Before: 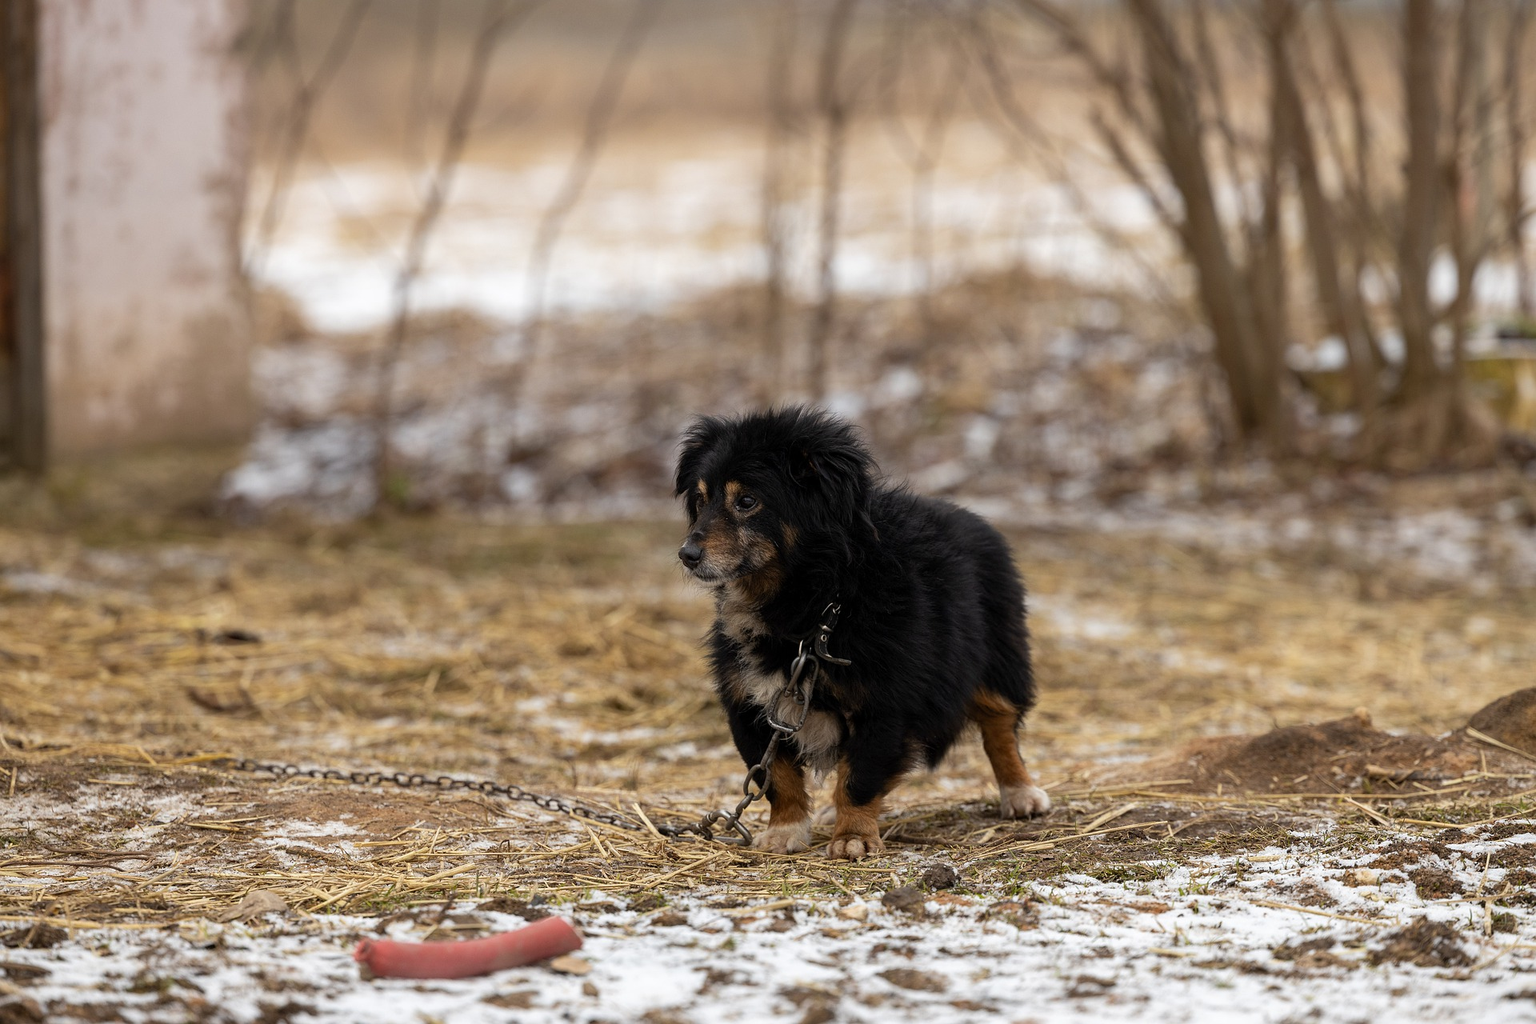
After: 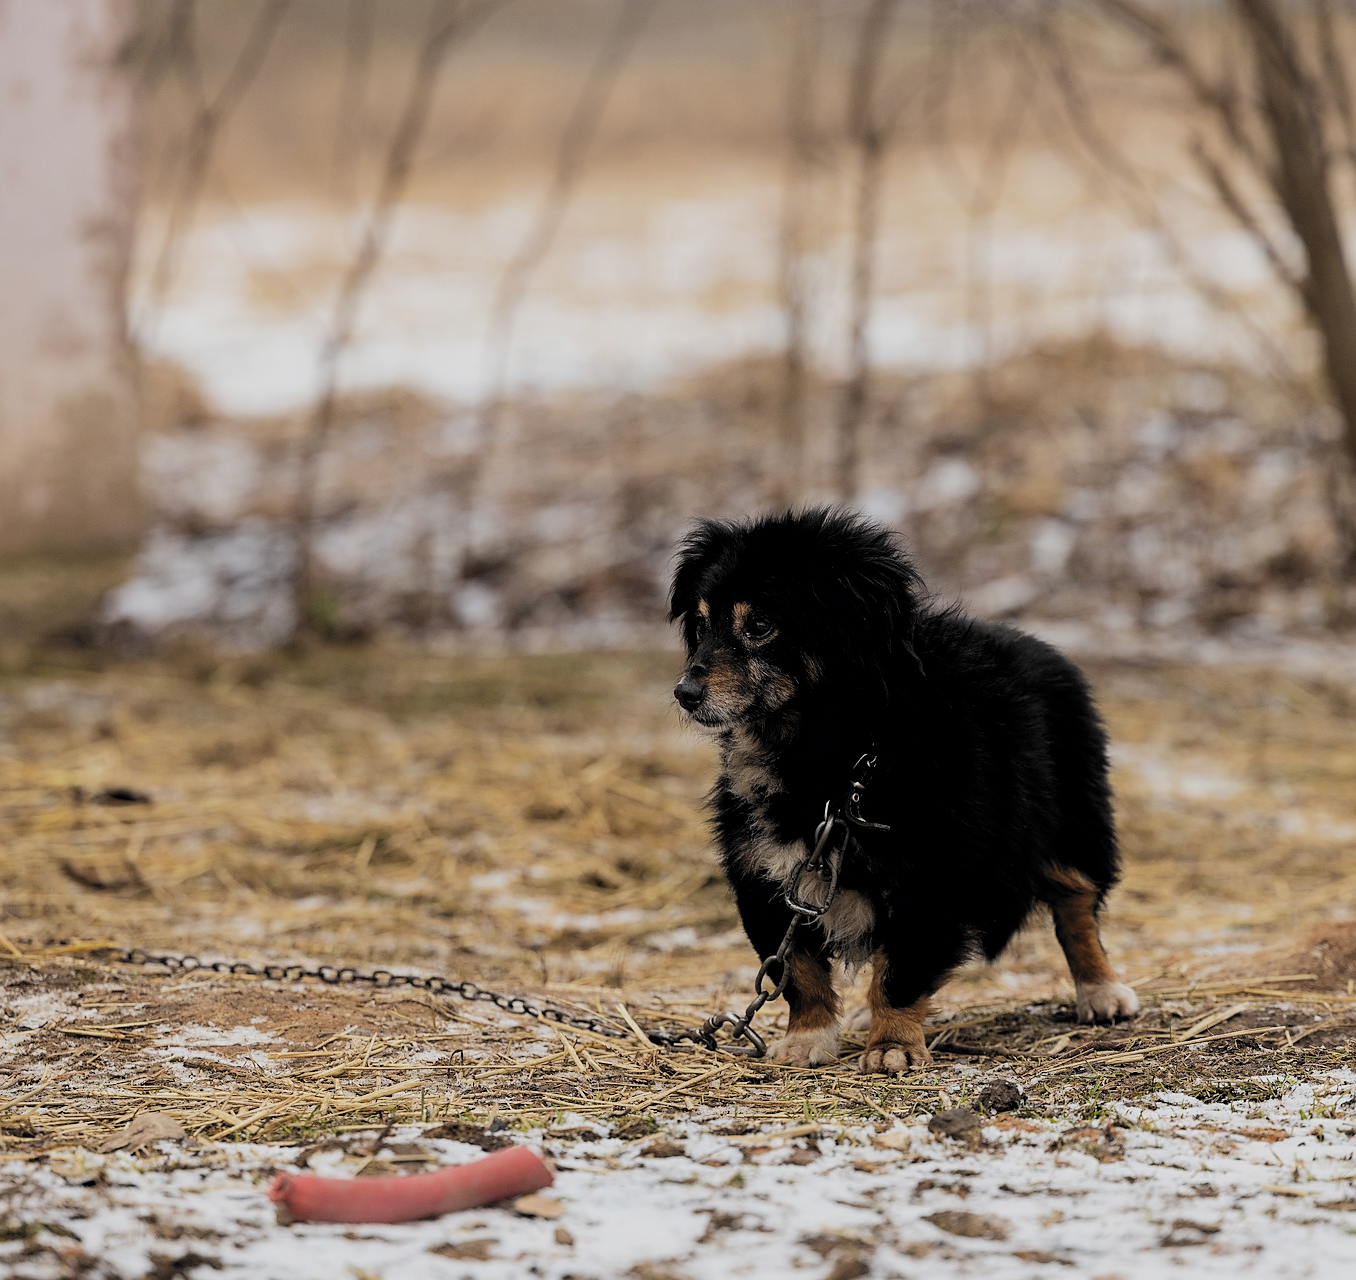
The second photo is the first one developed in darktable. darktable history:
filmic rgb: black relative exposure -5.05 EV, white relative exposure 3.55 EV, hardness 3.19, contrast 1.187, highlights saturation mix -48.87%, preserve chrominance max RGB, color science v6 (2022), contrast in shadows safe, contrast in highlights safe
sharpen: radius 1.828, amount 0.395, threshold 1.581
crop and rotate: left 9.084%, right 20.258%
